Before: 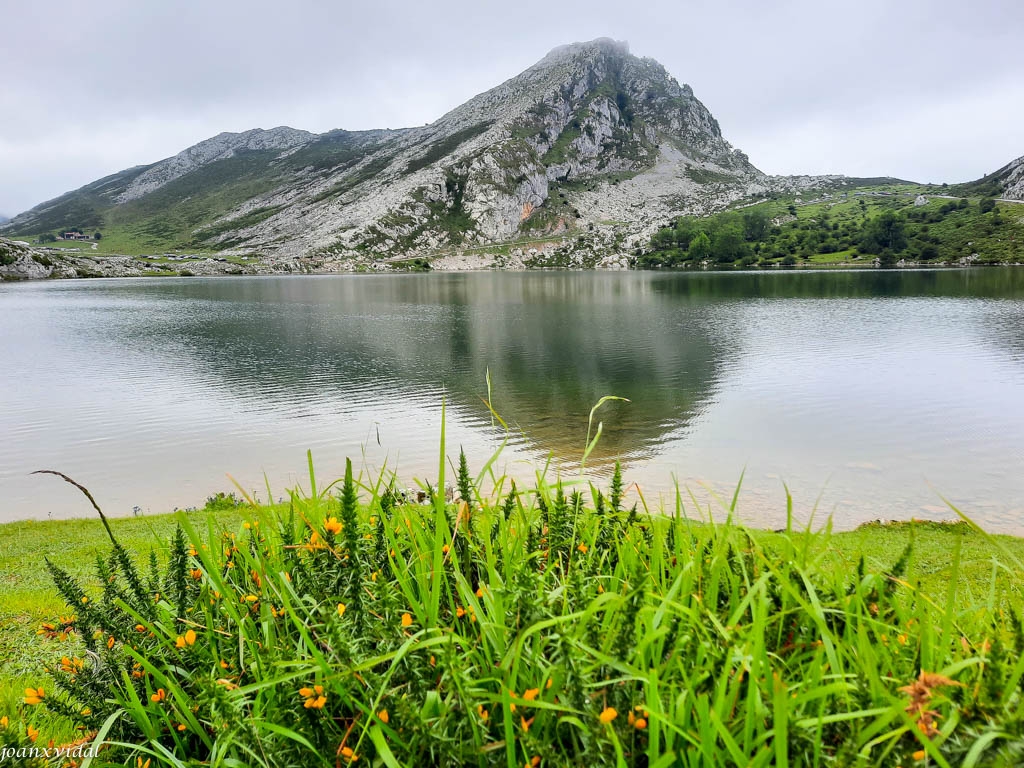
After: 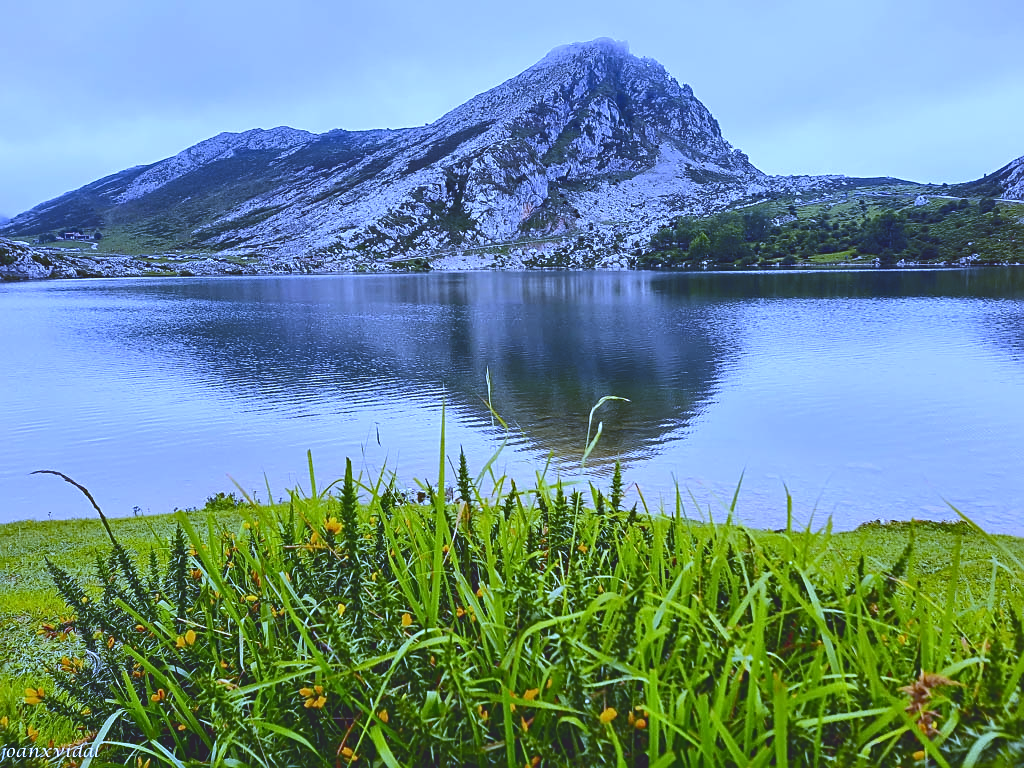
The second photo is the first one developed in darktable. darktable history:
white balance: red 0.766, blue 1.537
tone curve: curves: ch0 [(0, 0.142) (0.384, 0.314) (0.752, 0.711) (0.991, 0.95)]; ch1 [(0.006, 0.129) (0.346, 0.384) (1, 1)]; ch2 [(0.003, 0.057) (0.261, 0.248) (1, 1)], color space Lab, independent channels
sharpen: on, module defaults
